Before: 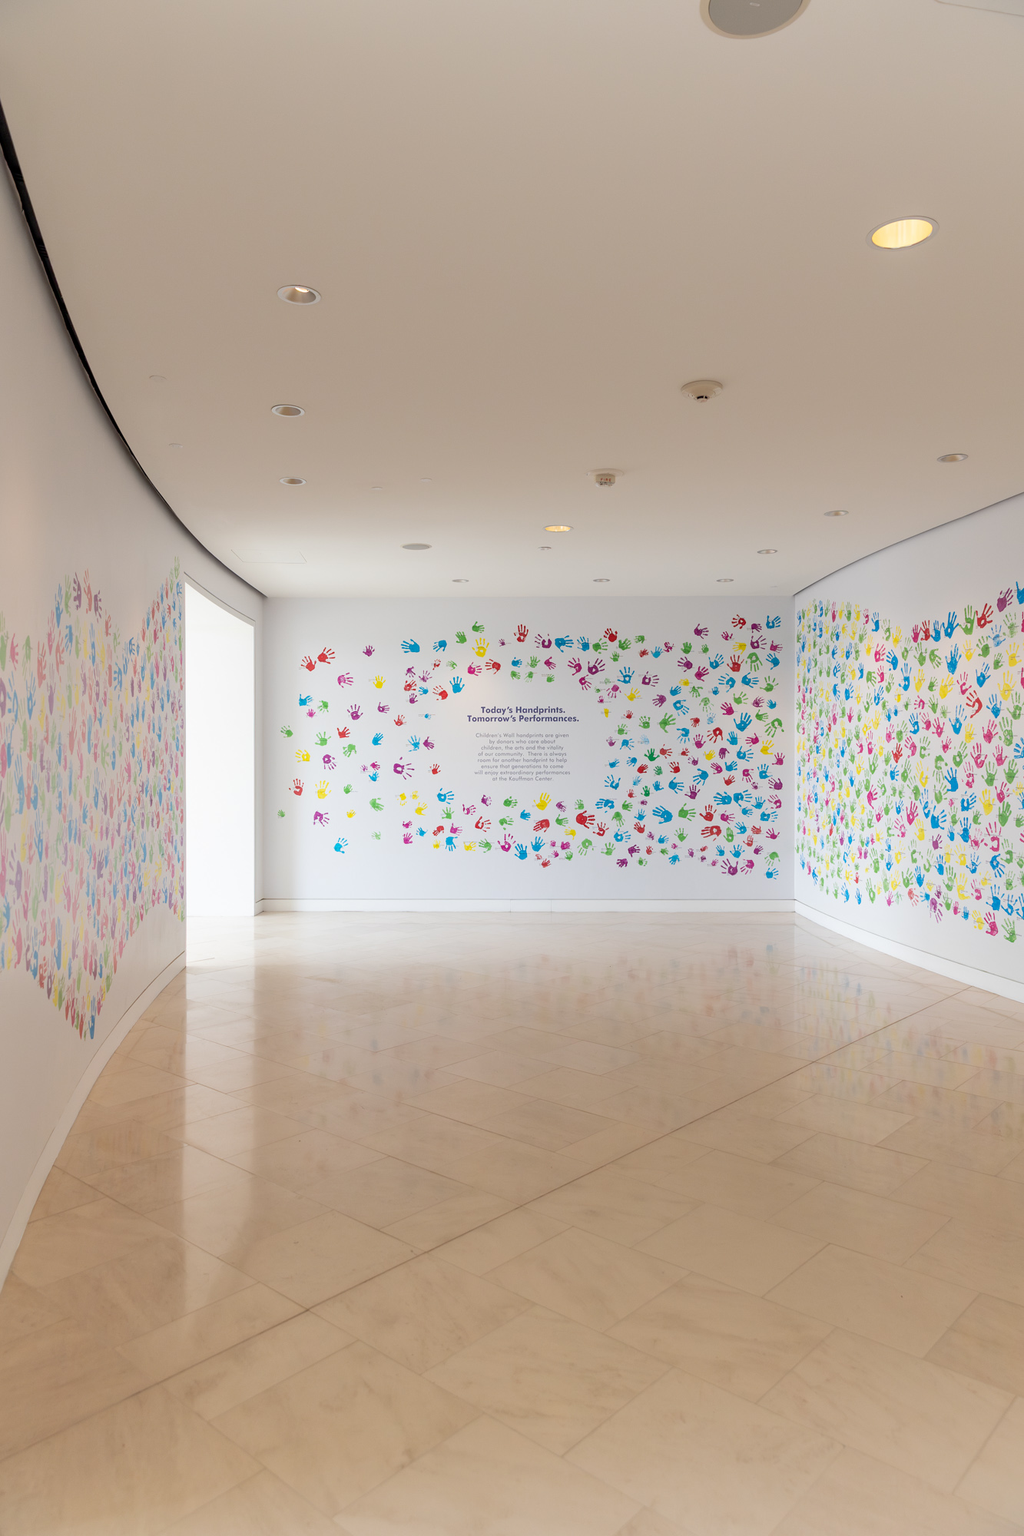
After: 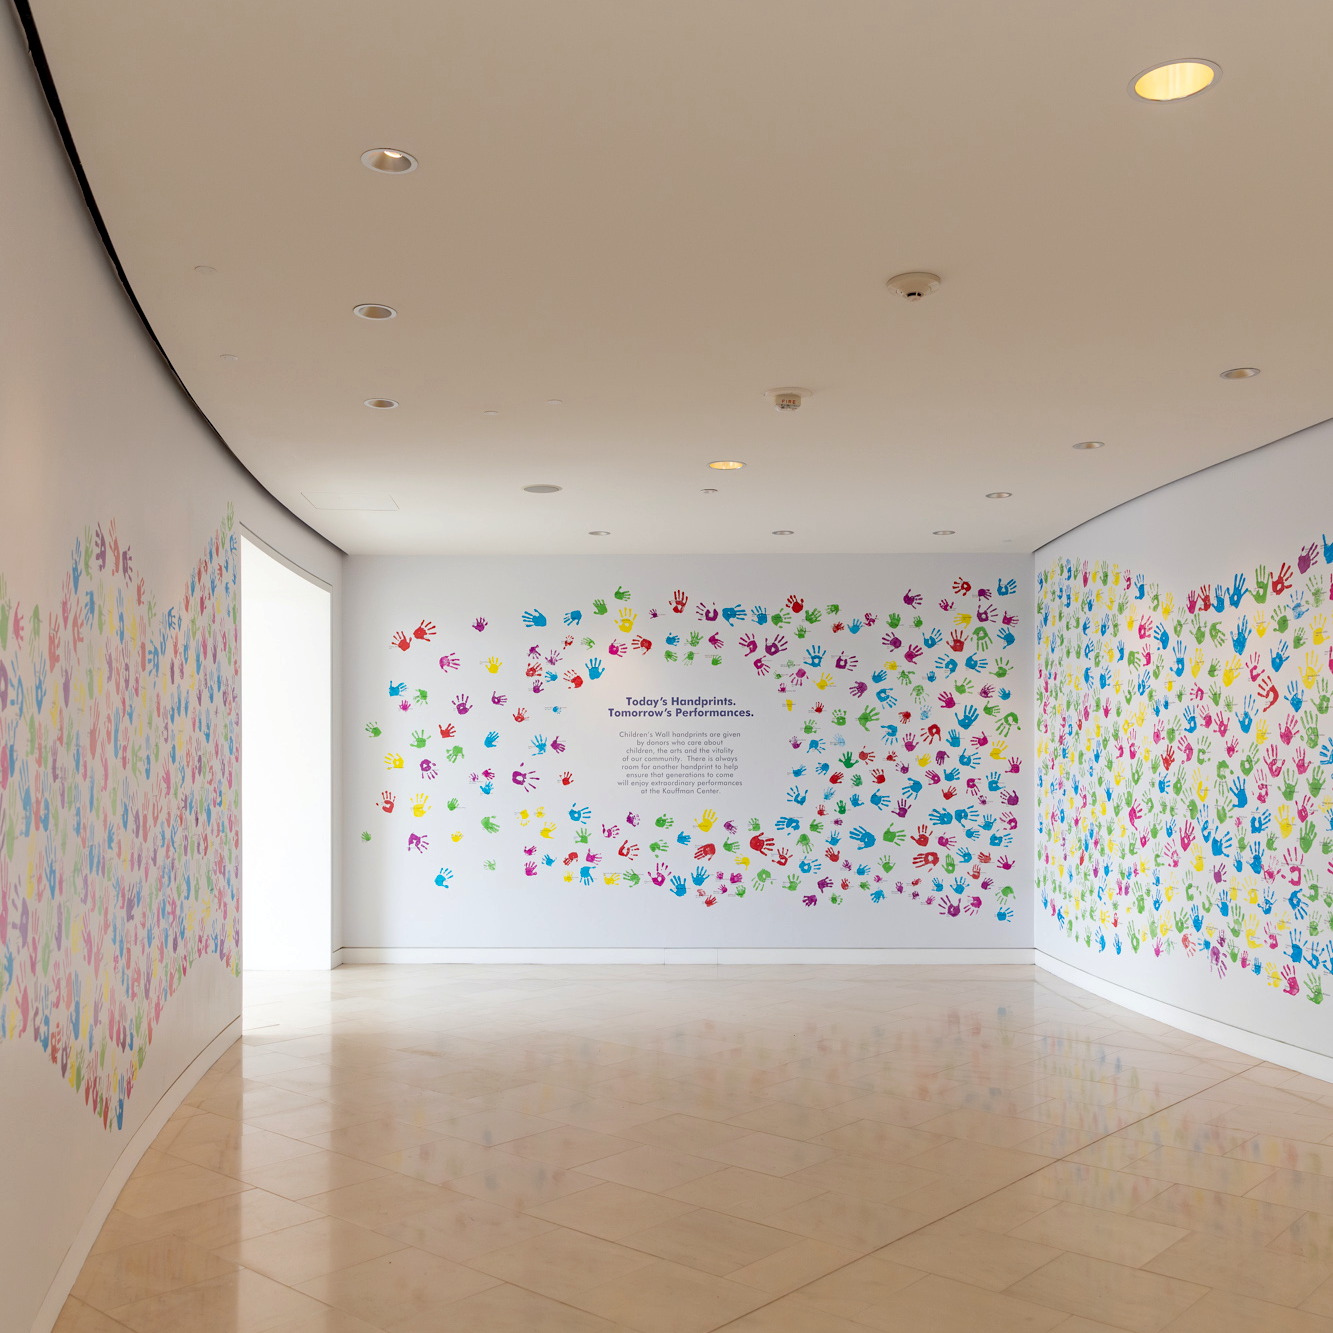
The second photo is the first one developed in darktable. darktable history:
crop: top 11.166%, bottom 22.168%
haze removal: compatibility mode true, adaptive false
